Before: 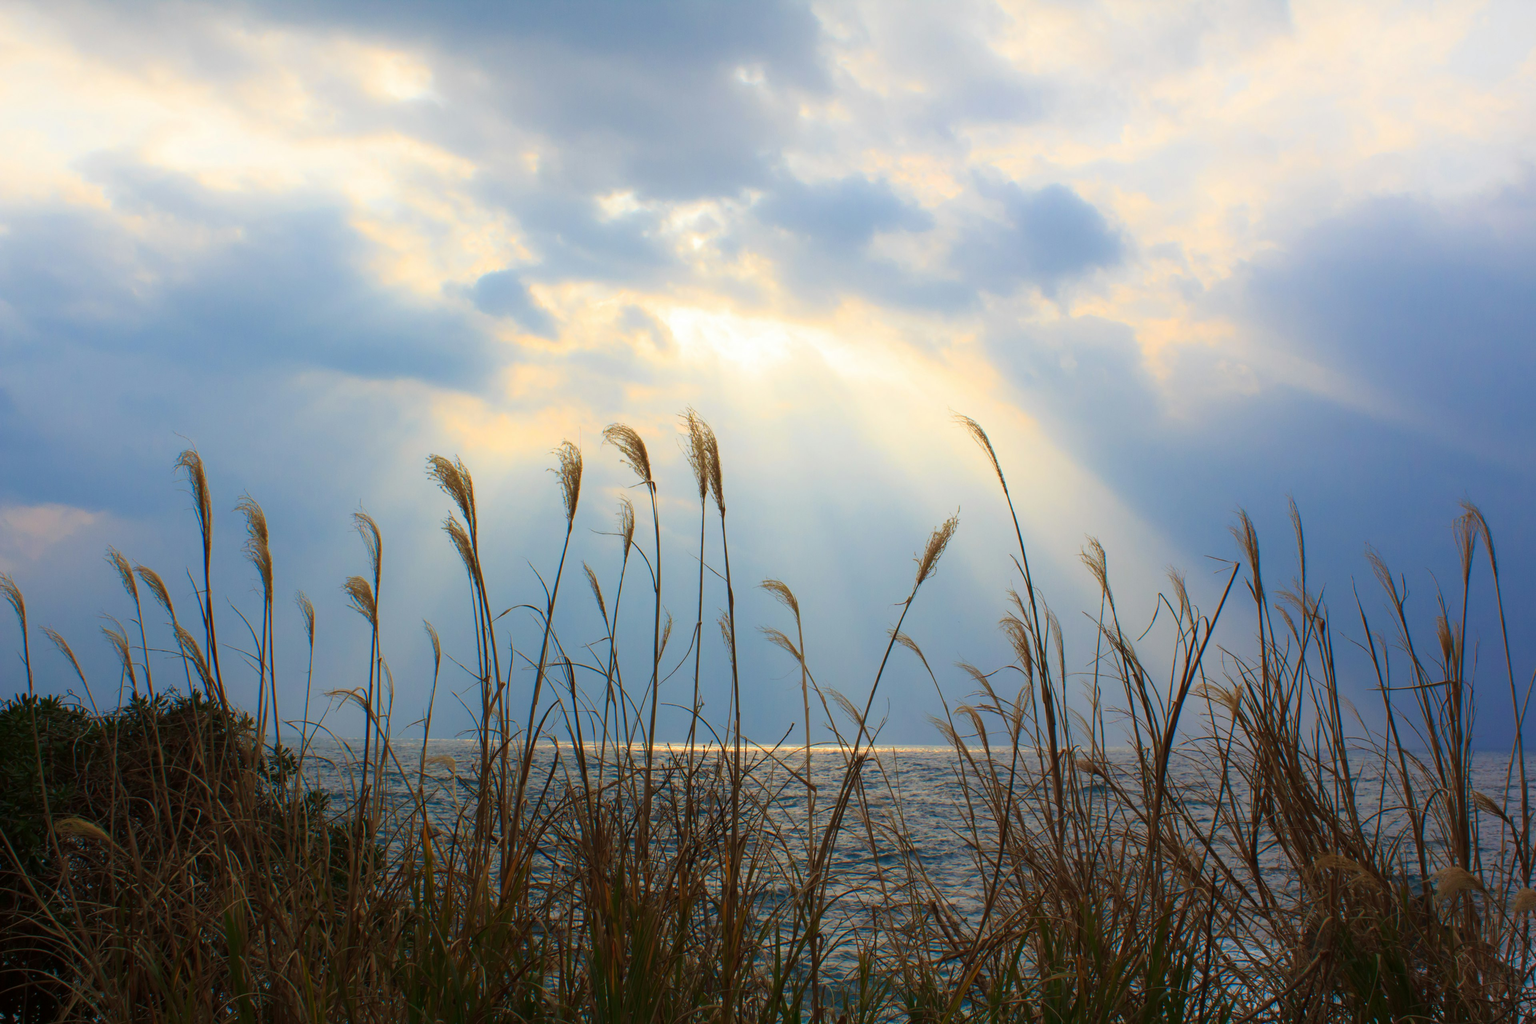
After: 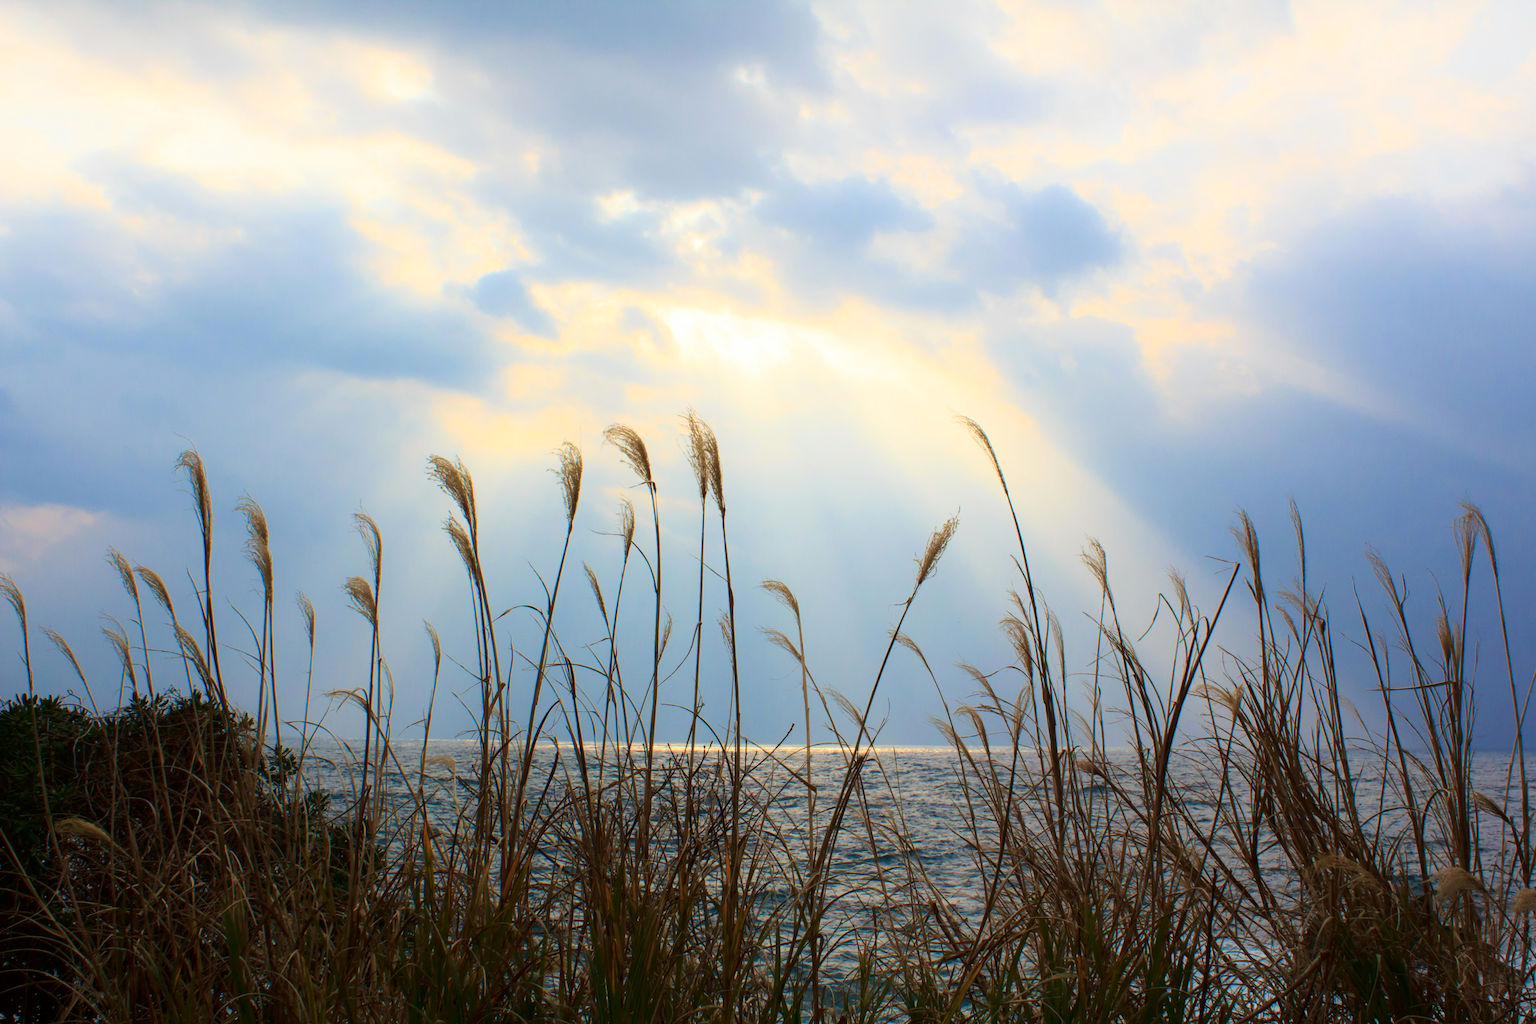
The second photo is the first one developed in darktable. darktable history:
tone curve: curves: ch0 [(0, 0) (0.004, 0.001) (0.133, 0.112) (0.325, 0.362) (0.832, 0.893) (1, 1)], color space Lab, independent channels, preserve colors none
